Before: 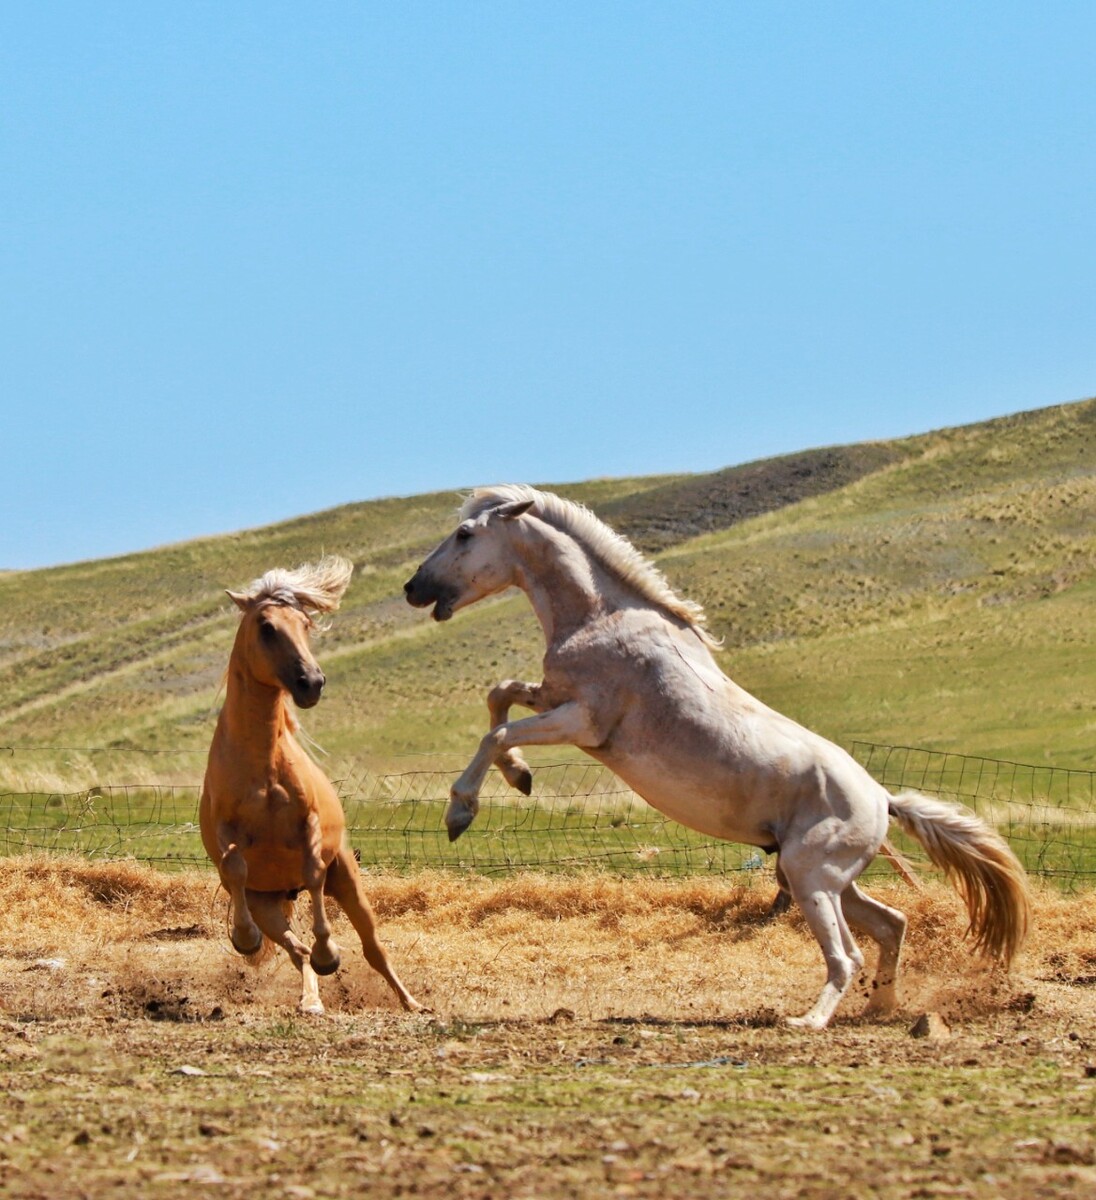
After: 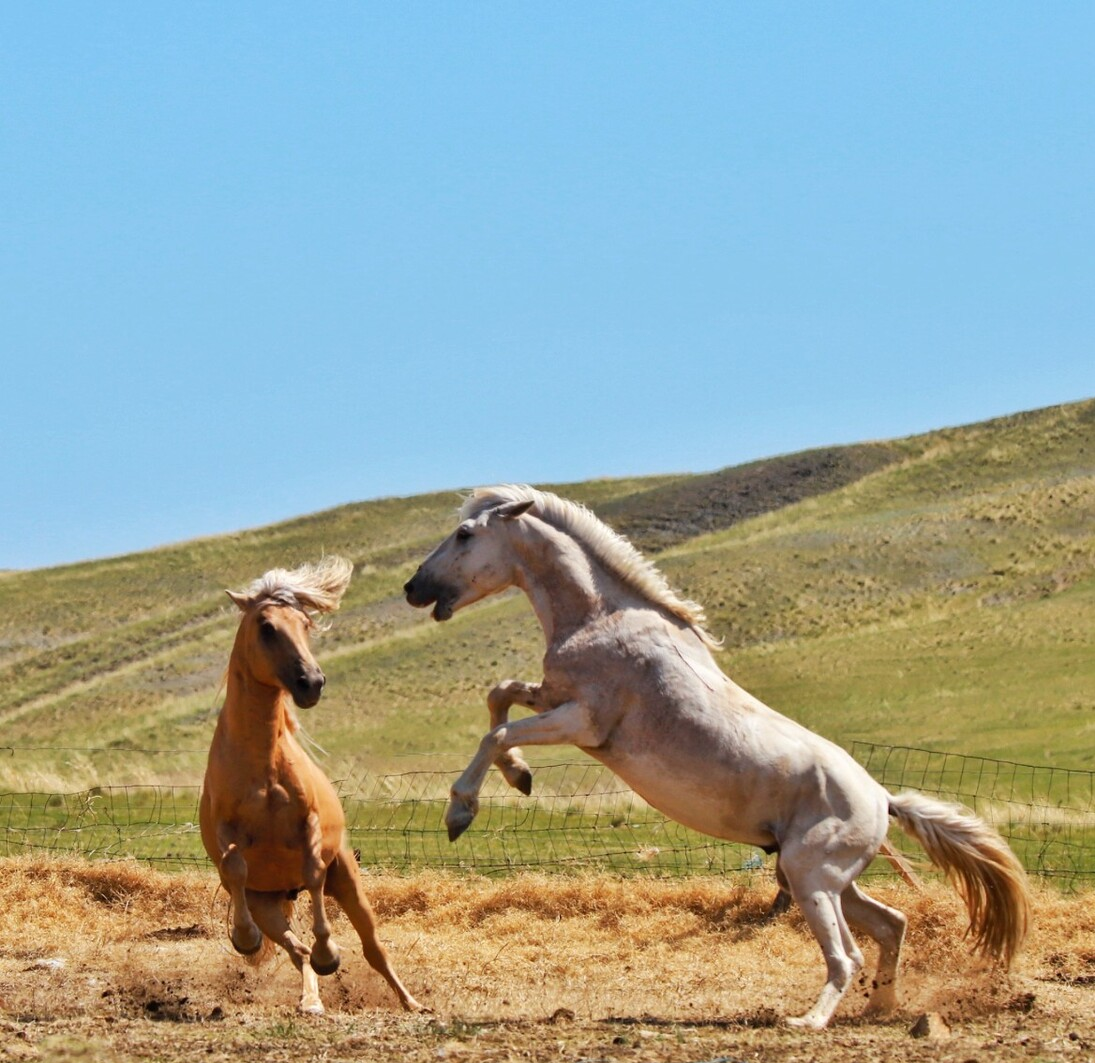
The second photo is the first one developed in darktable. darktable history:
shadows and highlights: shadows 19.93, highlights -19.46, soften with gaussian
crop and rotate: top 0%, bottom 11.354%
